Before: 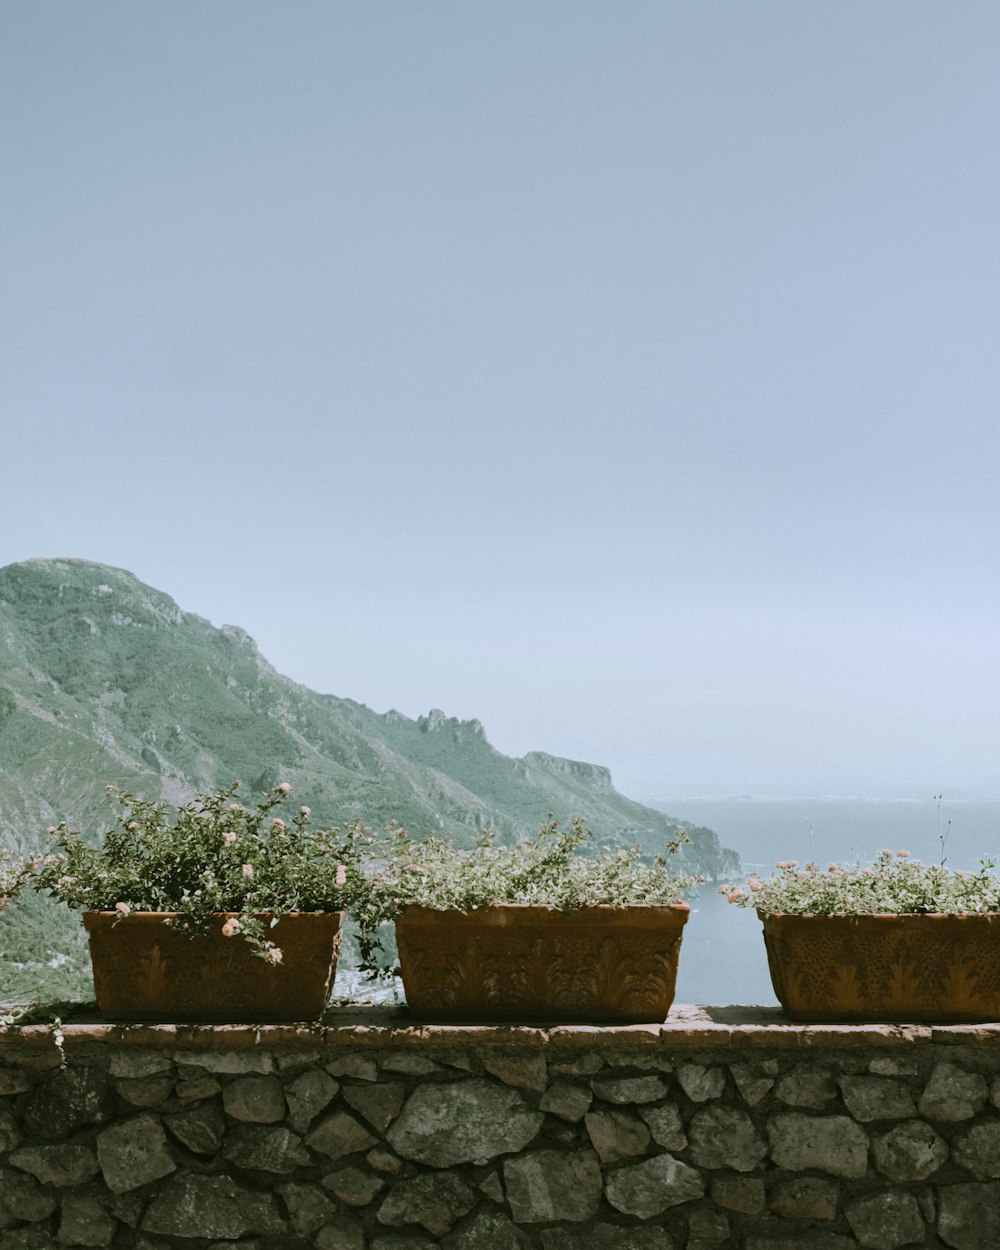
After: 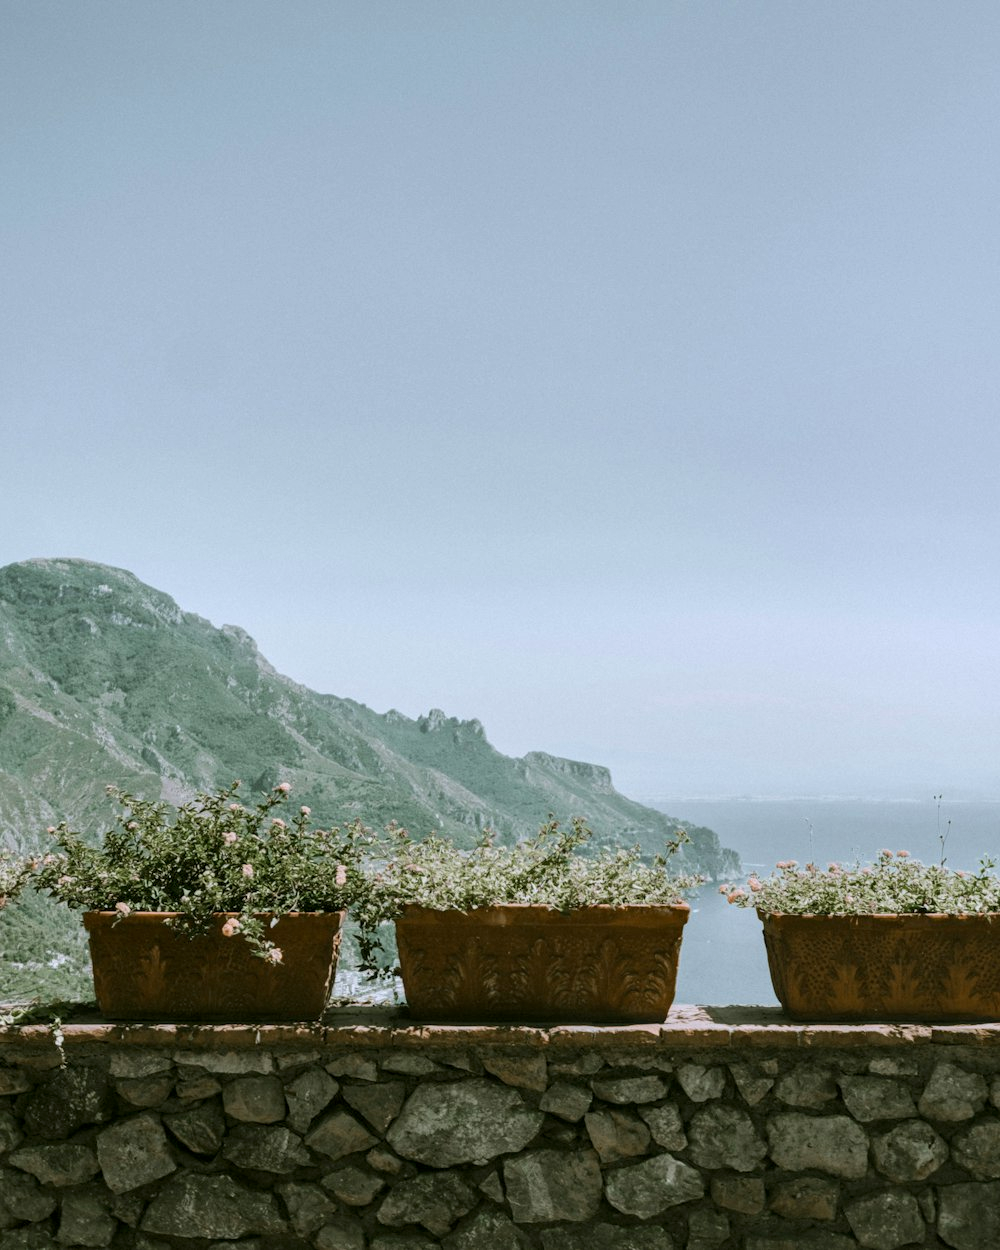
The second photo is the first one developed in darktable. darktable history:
local contrast: detail 130%
color correction: saturation 1.1
